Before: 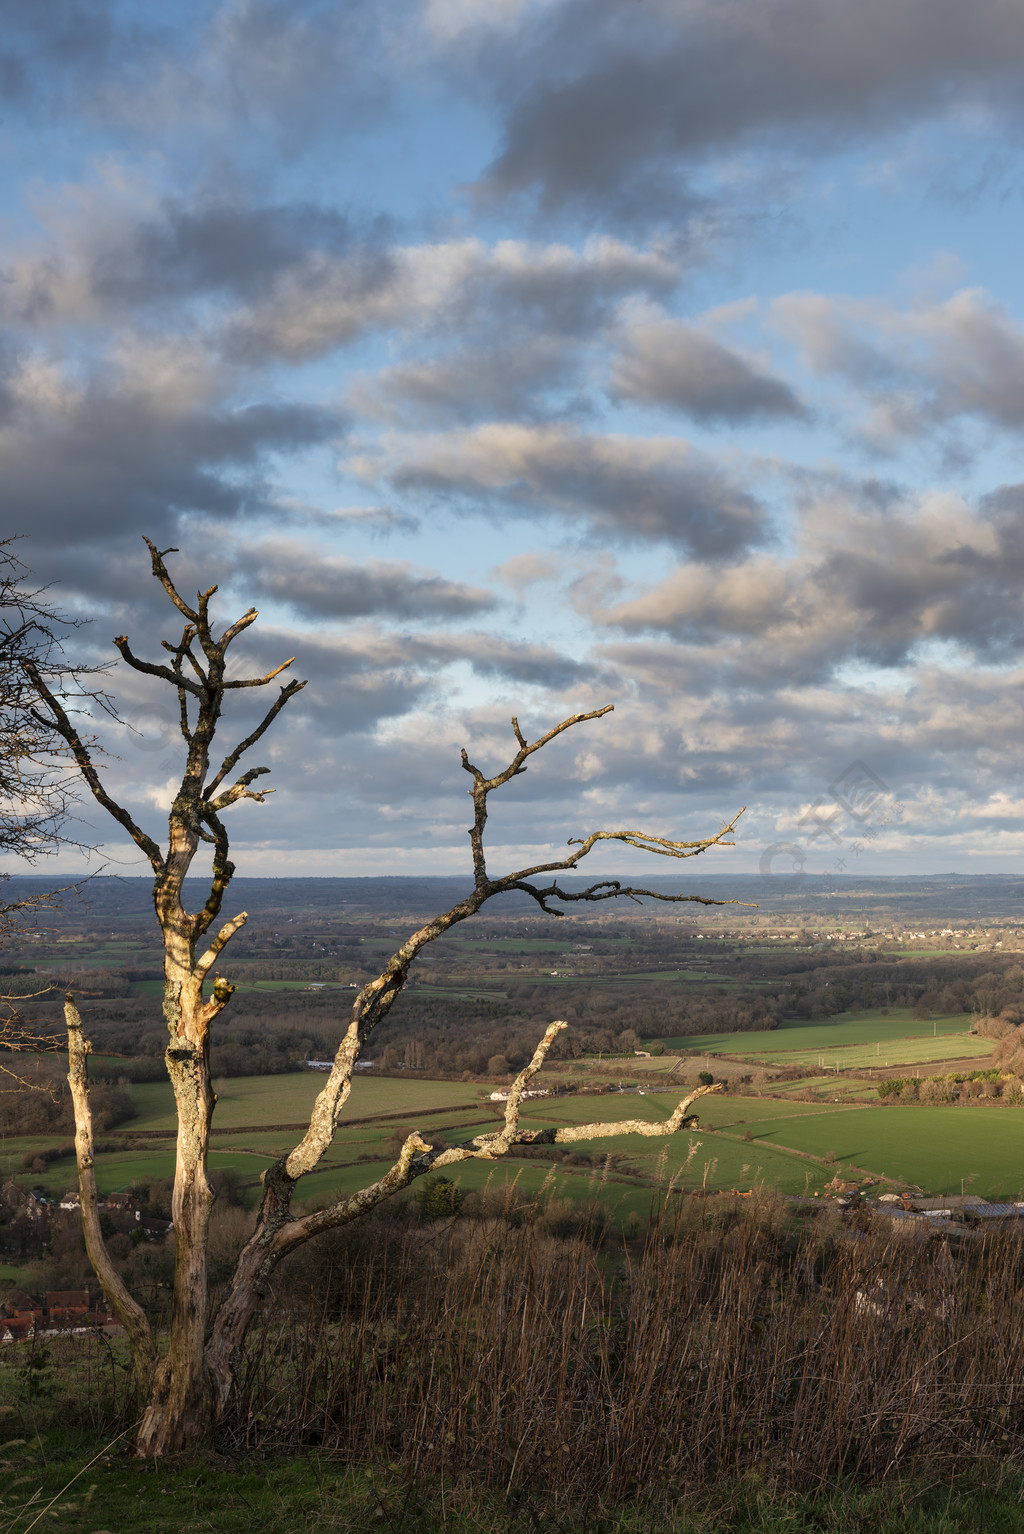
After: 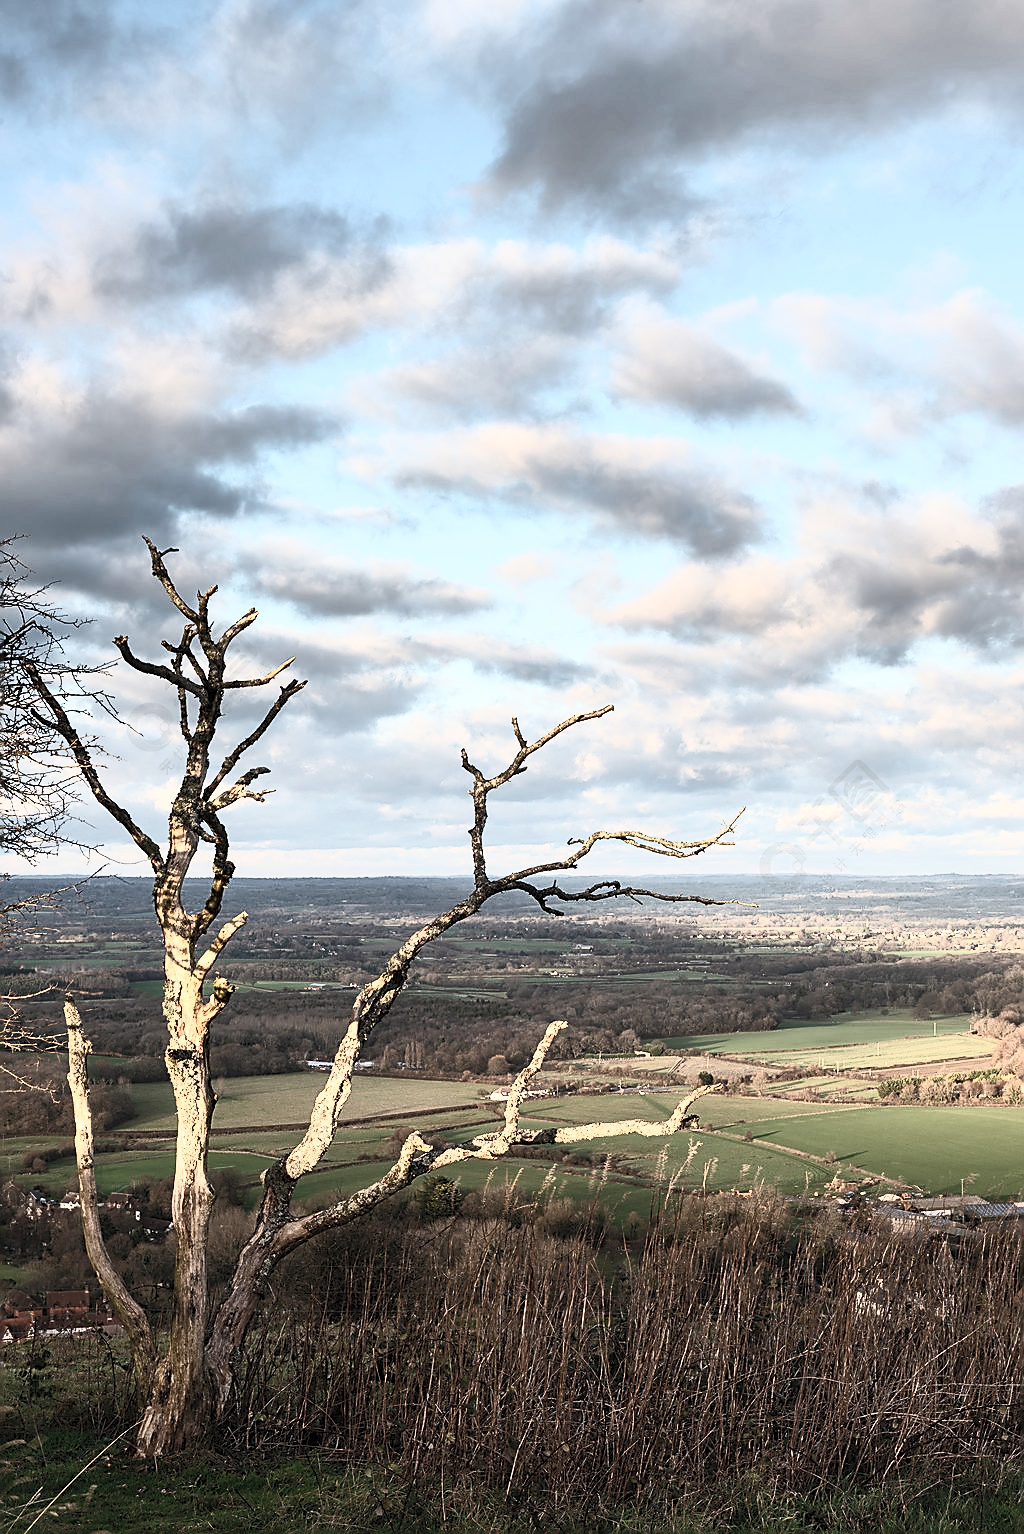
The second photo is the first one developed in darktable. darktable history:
exposure: exposure -0.041 EV, compensate highlight preservation false
sharpen: radius 1.4, amount 1.25, threshold 0.7
contrast brightness saturation: contrast 0.57, brightness 0.57, saturation -0.34
